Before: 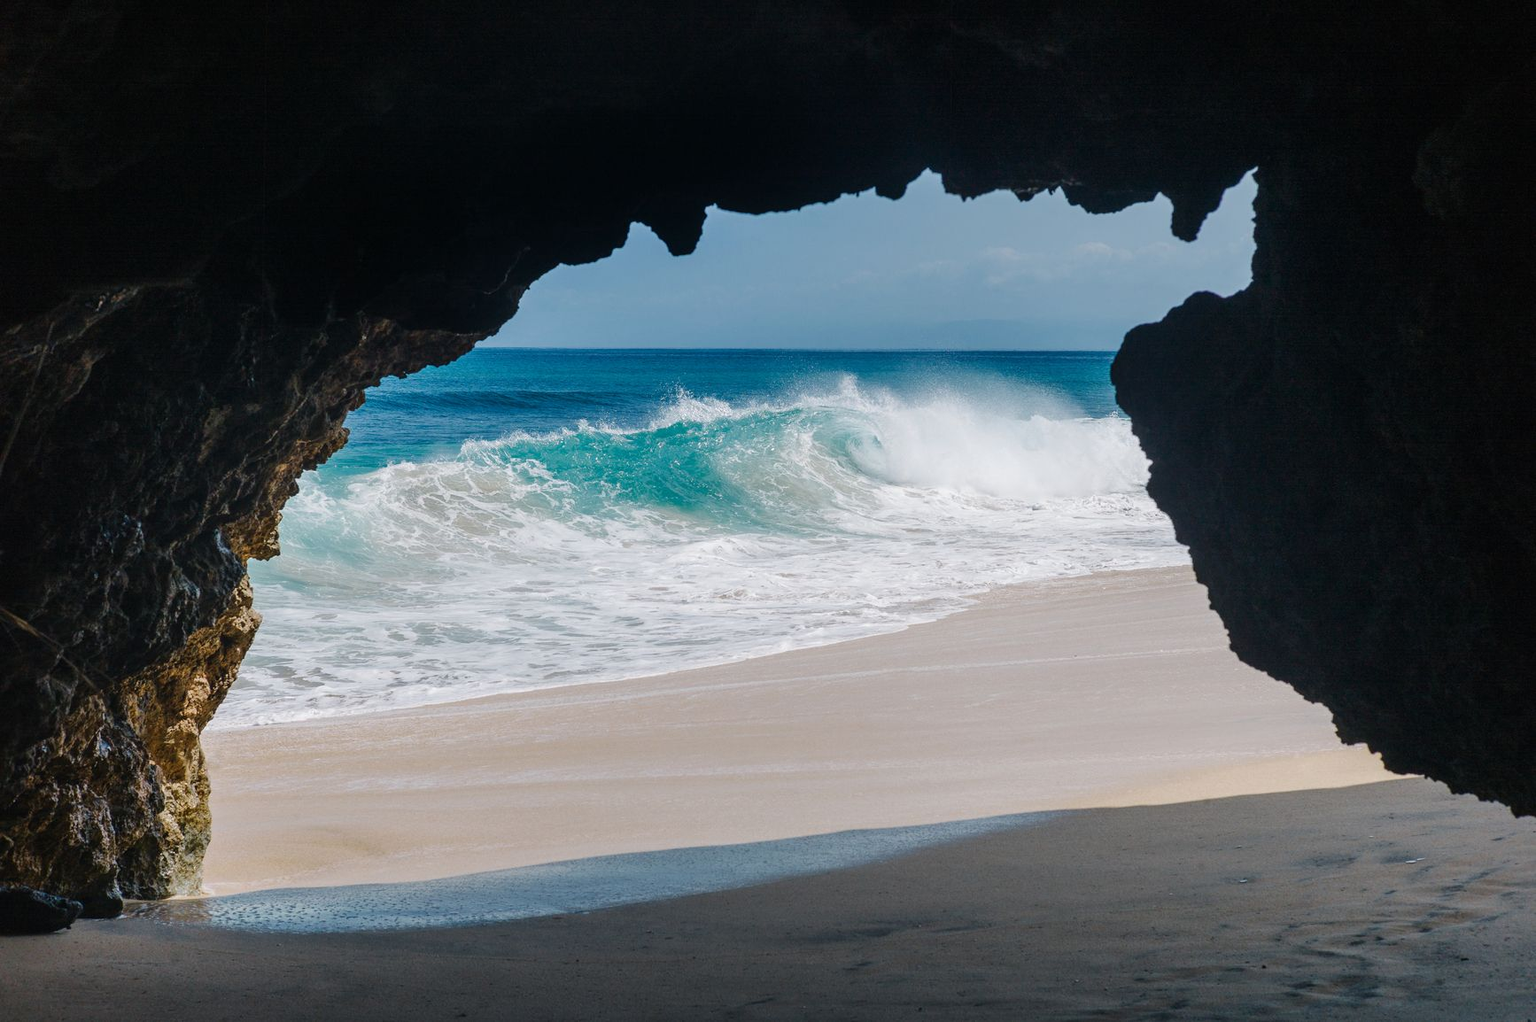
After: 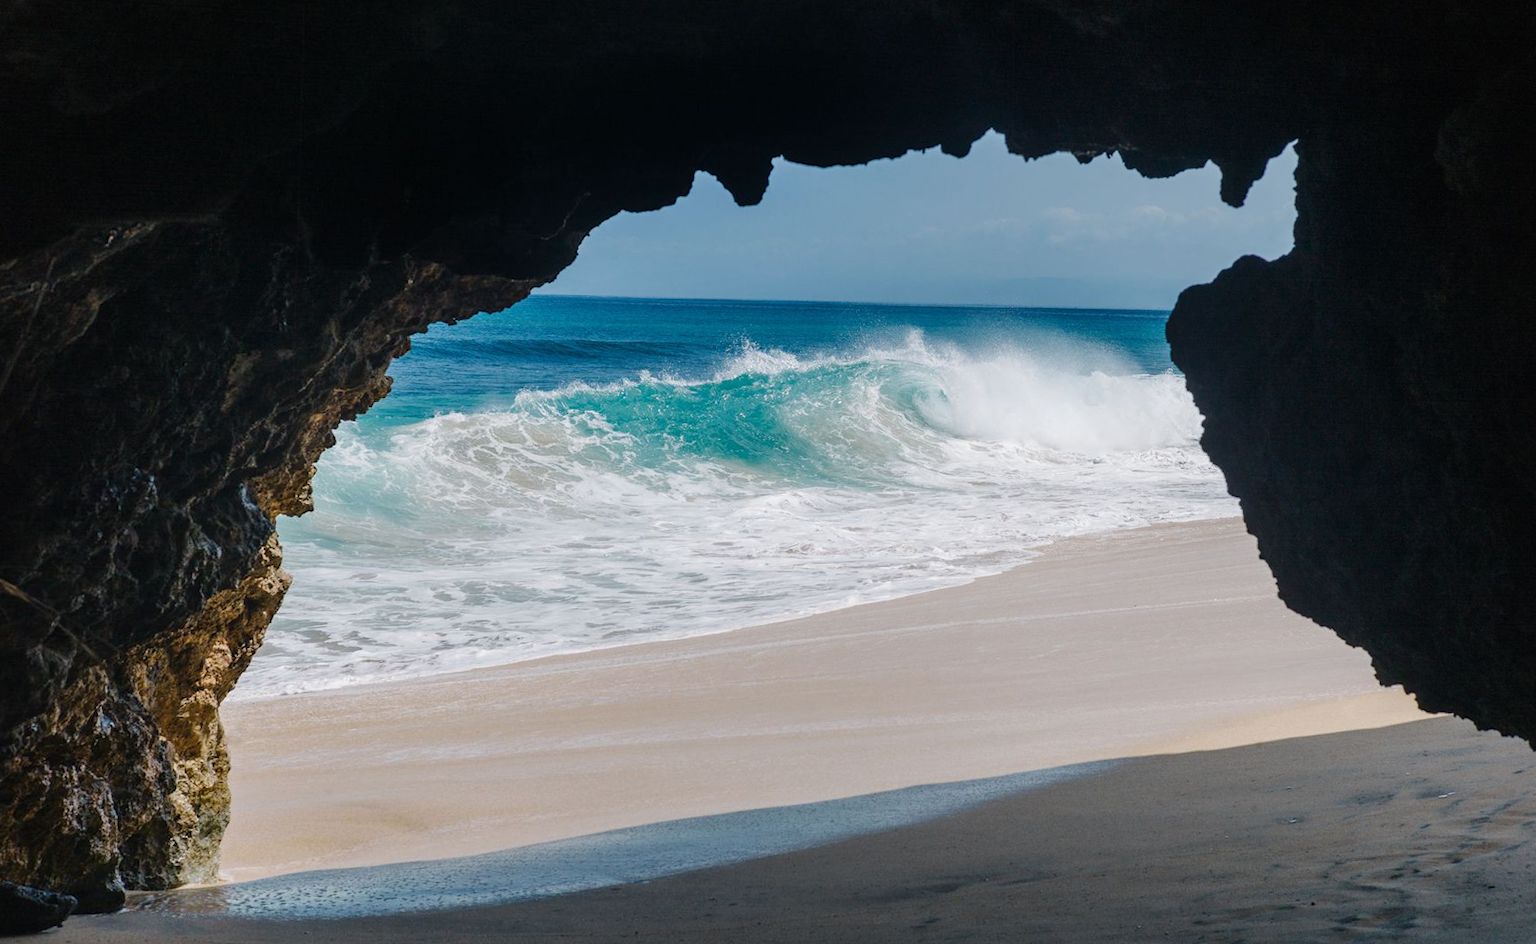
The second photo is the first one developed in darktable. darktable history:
rotate and perspective: rotation -0.013°, lens shift (vertical) -0.027, lens shift (horizontal) 0.178, crop left 0.016, crop right 0.989, crop top 0.082, crop bottom 0.918
